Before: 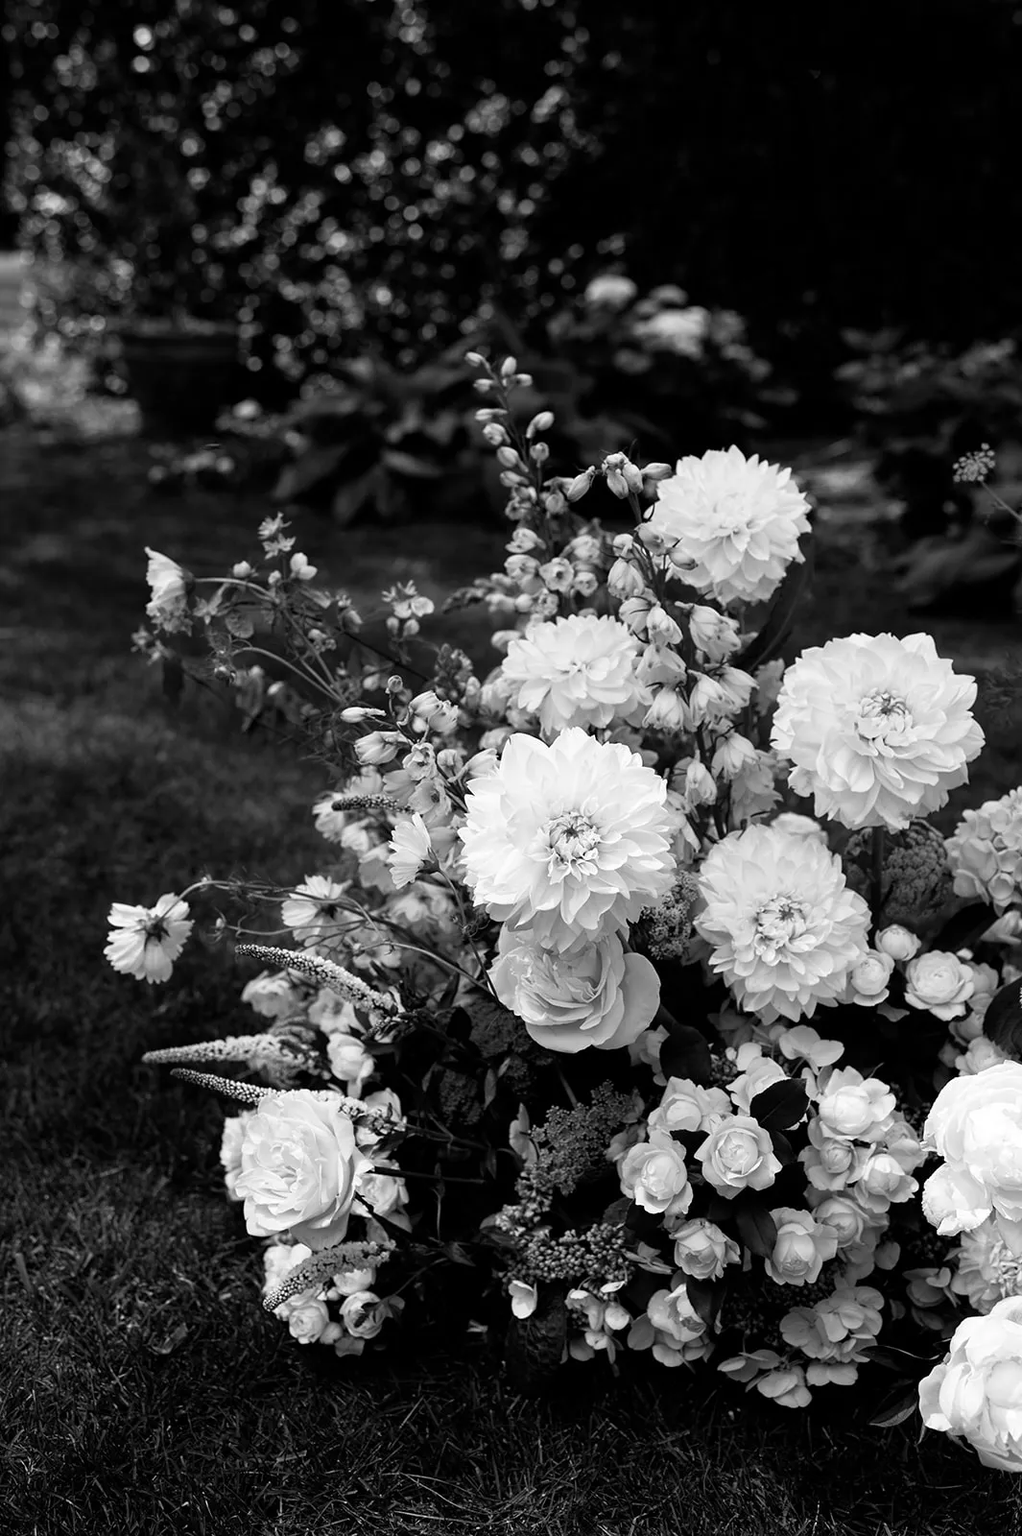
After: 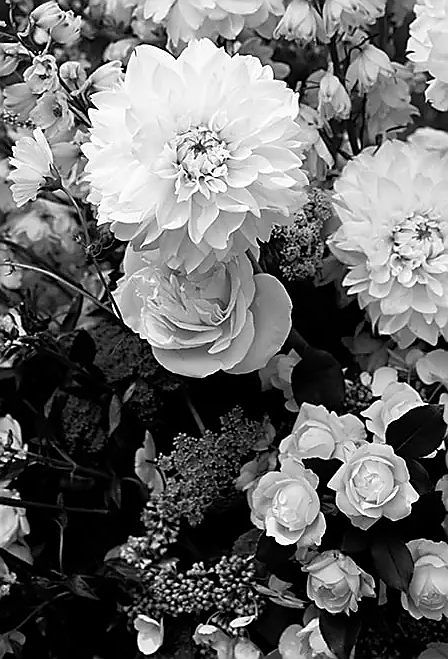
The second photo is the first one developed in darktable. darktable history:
sharpen: radius 1.362, amount 1.253, threshold 0.791
crop: left 37.24%, top 44.976%, right 20.646%, bottom 13.778%
